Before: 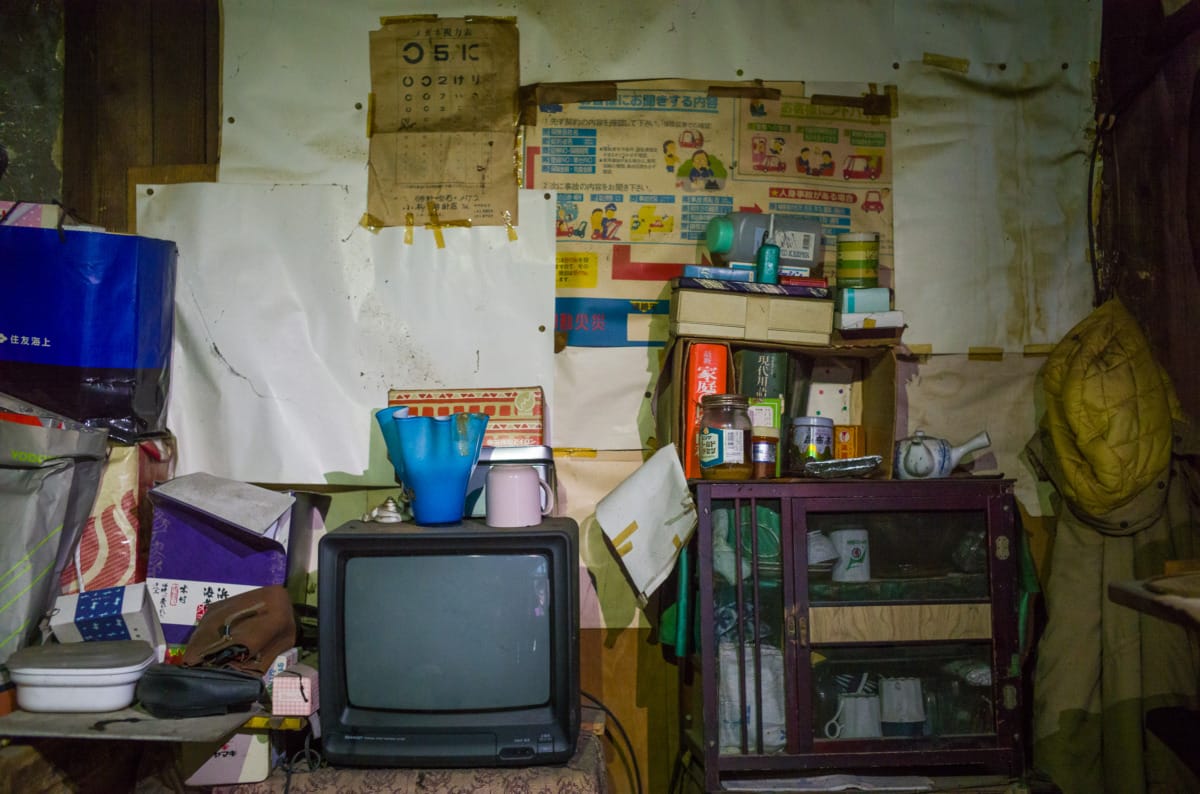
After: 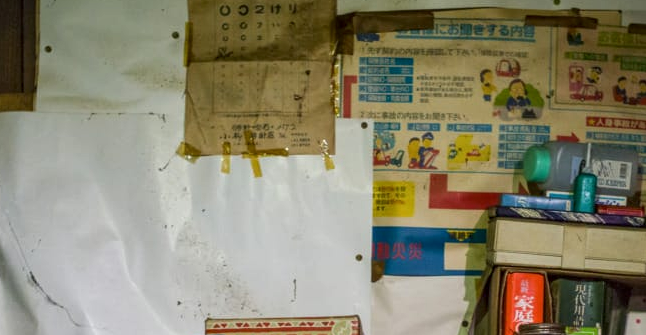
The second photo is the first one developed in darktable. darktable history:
crop: left 15.306%, top 9.065%, right 30.789%, bottom 48.638%
local contrast: on, module defaults
